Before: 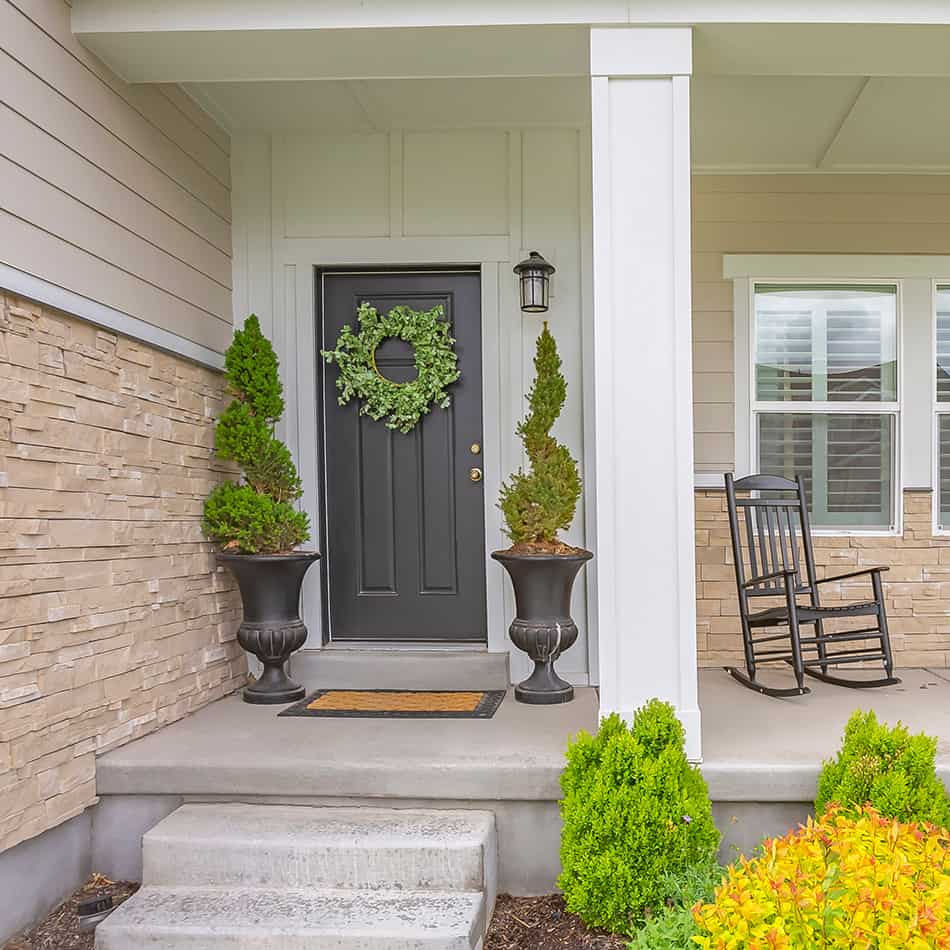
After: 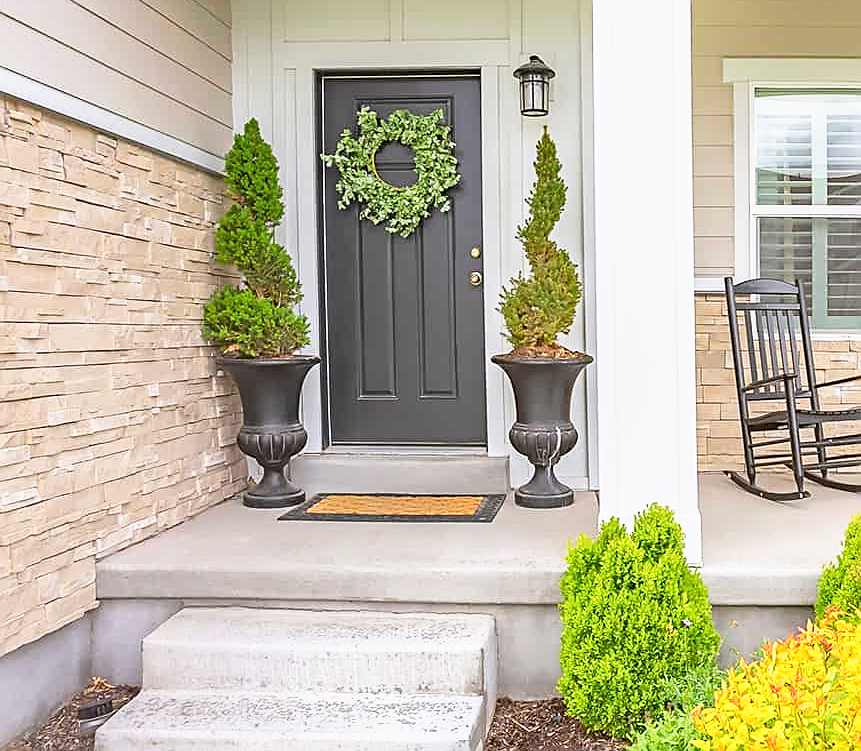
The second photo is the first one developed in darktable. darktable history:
color correction: highlights a* 0.078, highlights b* -0.611
sharpen: amount 0.484
base curve: curves: ch0 [(0, 0) (0.557, 0.834) (1, 1)], preserve colors none
crop: top 20.676%, right 9.346%, bottom 0.24%
